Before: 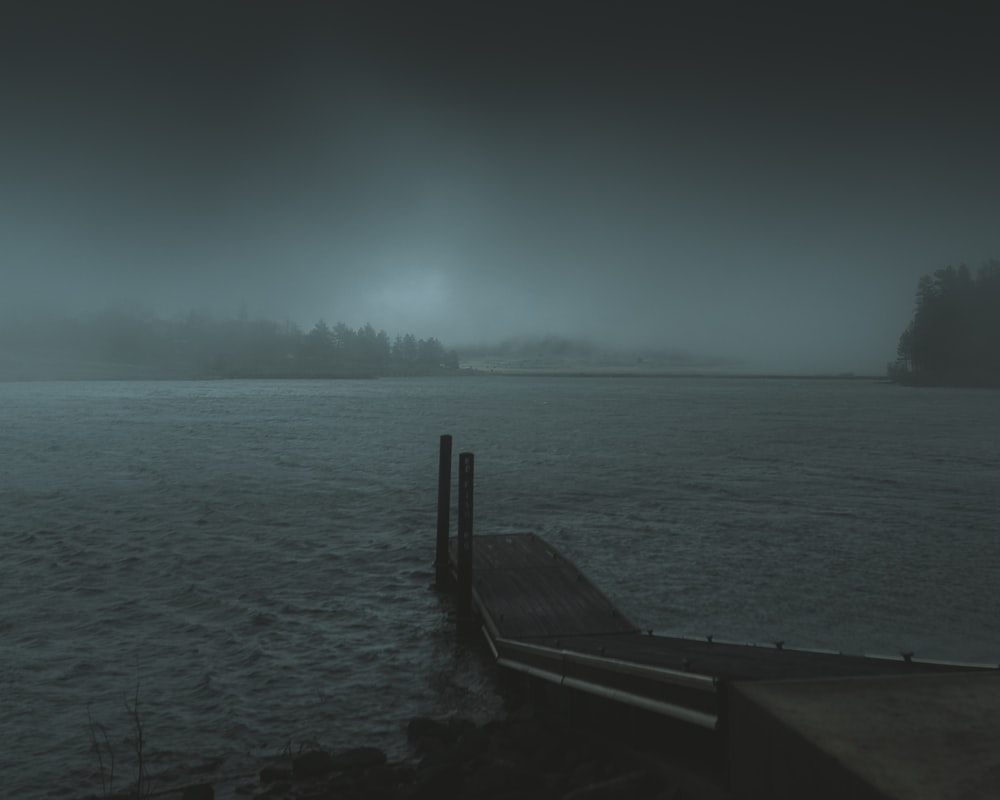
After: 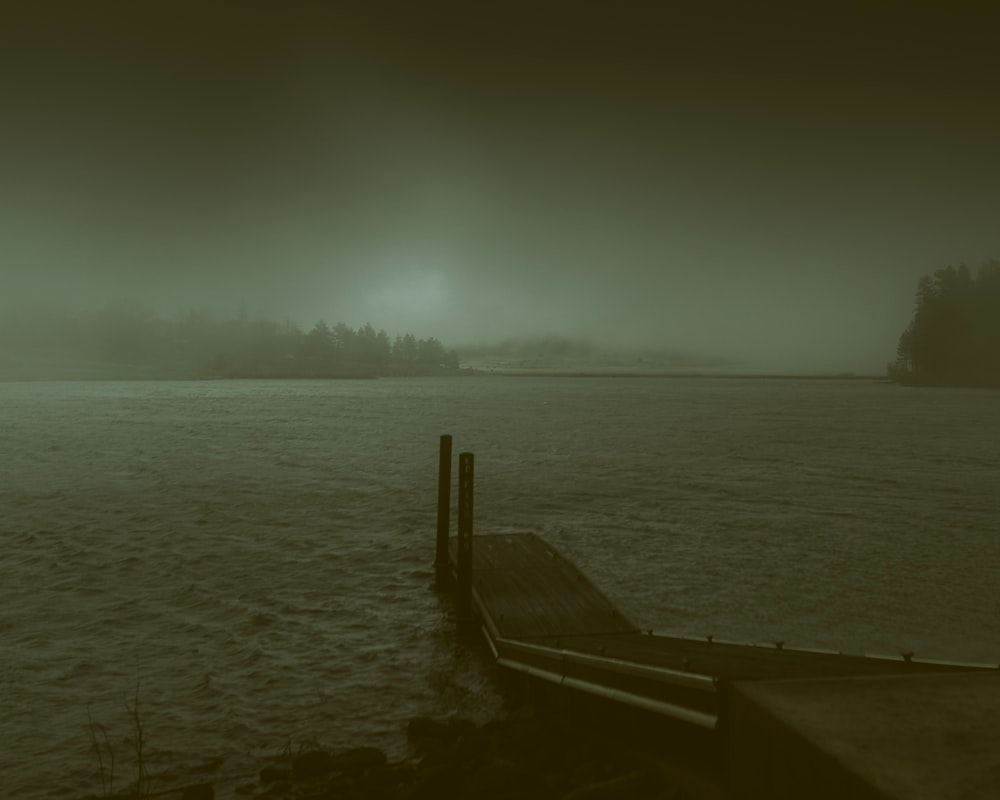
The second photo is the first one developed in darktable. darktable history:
color correction: highlights a* -1.74, highlights b* 10.08, shadows a* 0.926, shadows b* 19.82
